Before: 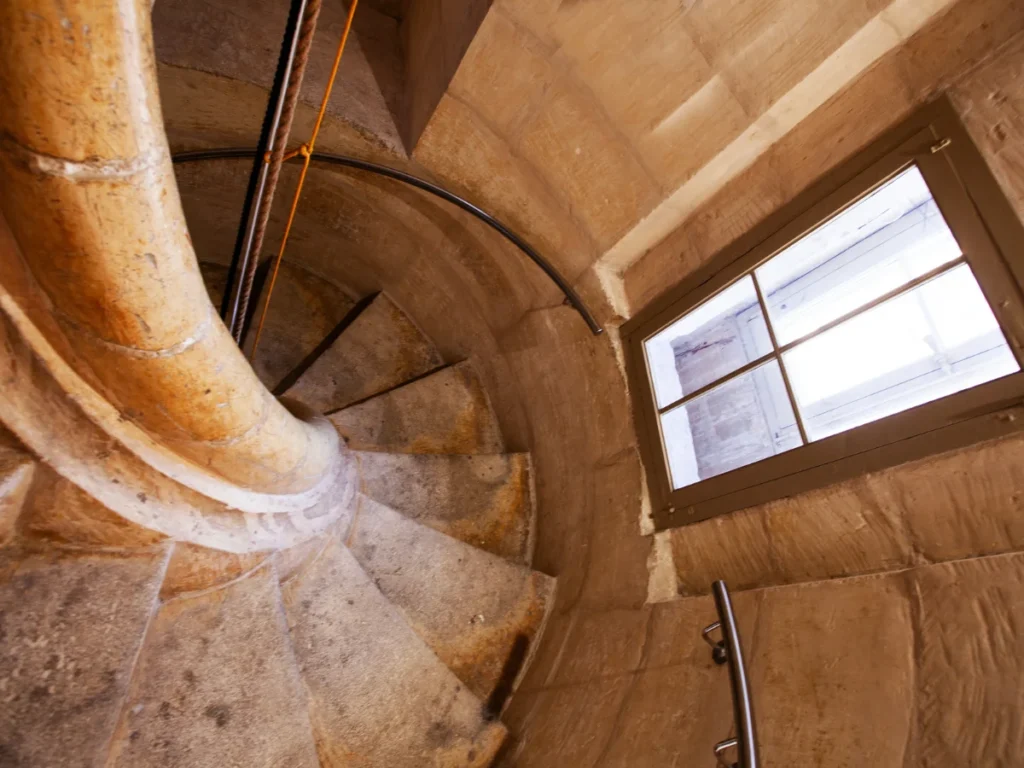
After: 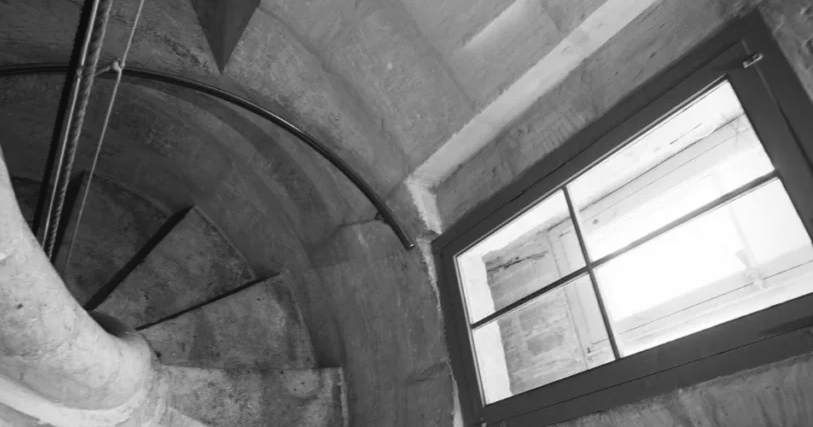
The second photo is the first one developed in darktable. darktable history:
color correction: highlights a* -9.35, highlights b* -23.15
color balance rgb: shadows lift › chroma 2%, shadows lift › hue 250°, power › hue 326.4°, highlights gain › chroma 2%, highlights gain › hue 64.8°, global offset › luminance 0.5%, global offset › hue 58.8°, perceptual saturation grading › highlights -25%, perceptual saturation grading › shadows 30%, global vibrance 15%
vignetting: fall-off radius 45%, brightness -0.33
monochrome: on, module defaults
shadows and highlights: shadows -40.15, highlights 62.88, soften with gaussian
haze removal: compatibility mode true, adaptive false
crop: left 18.38%, top 11.092%, right 2.134%, bottom 33.217%
